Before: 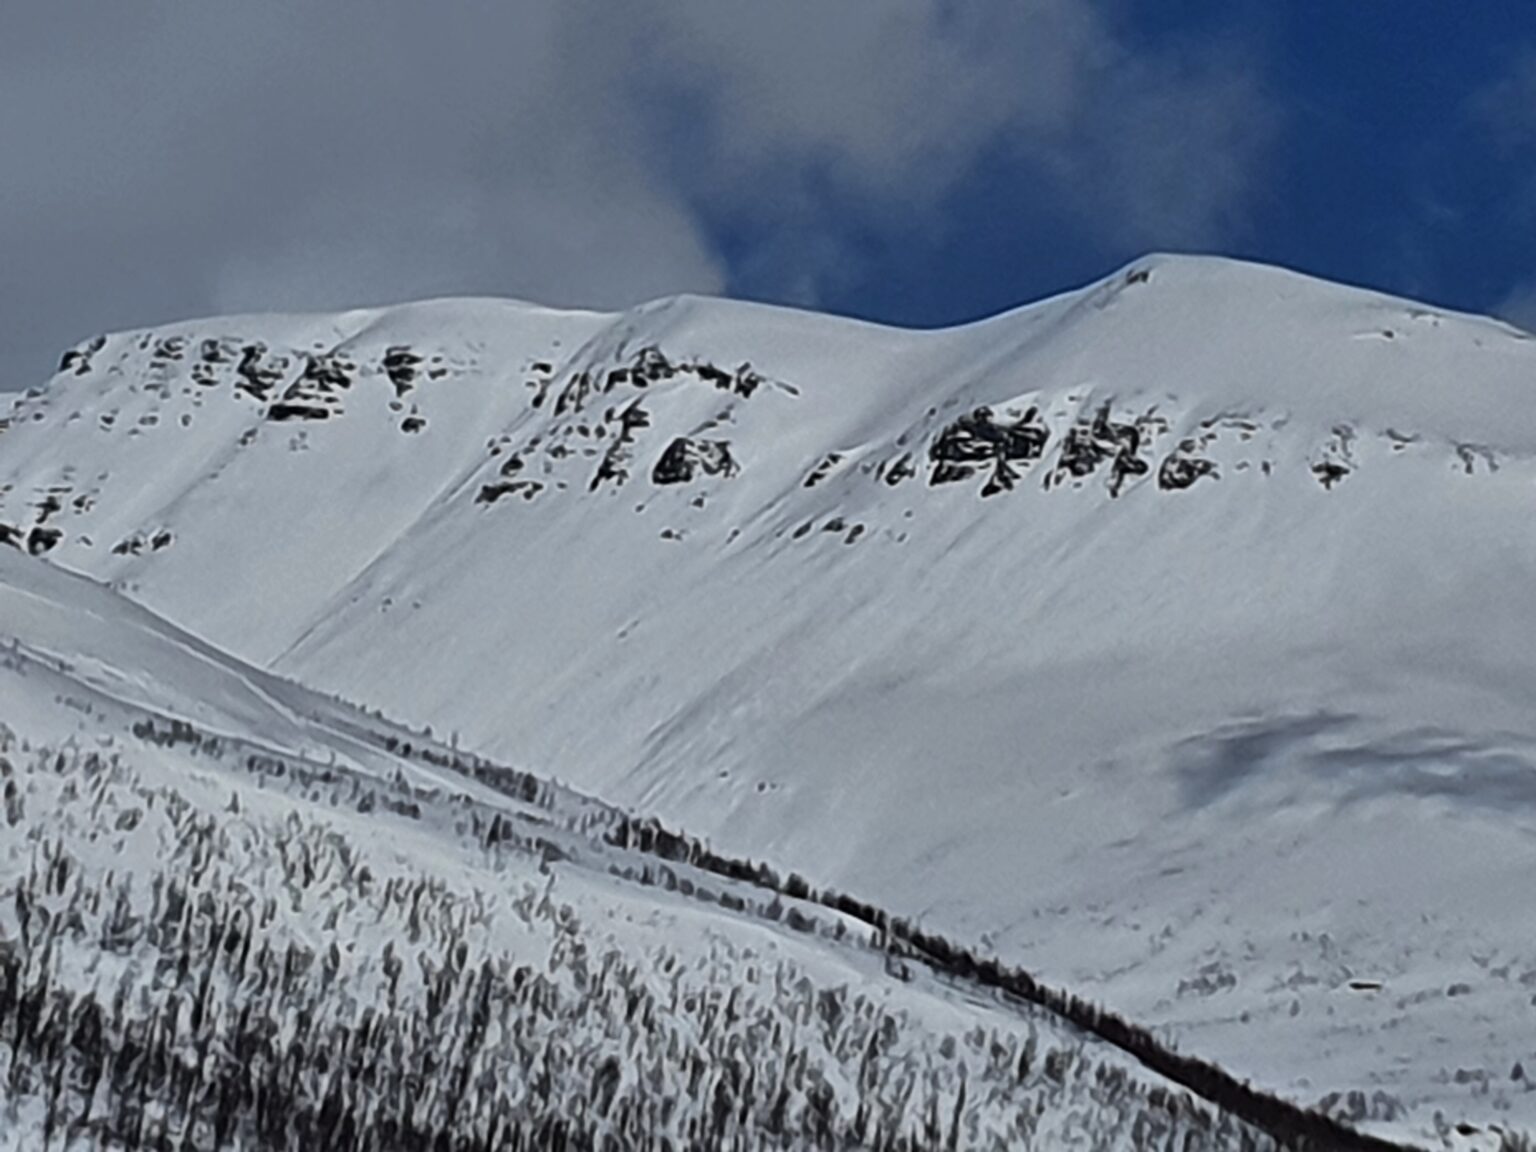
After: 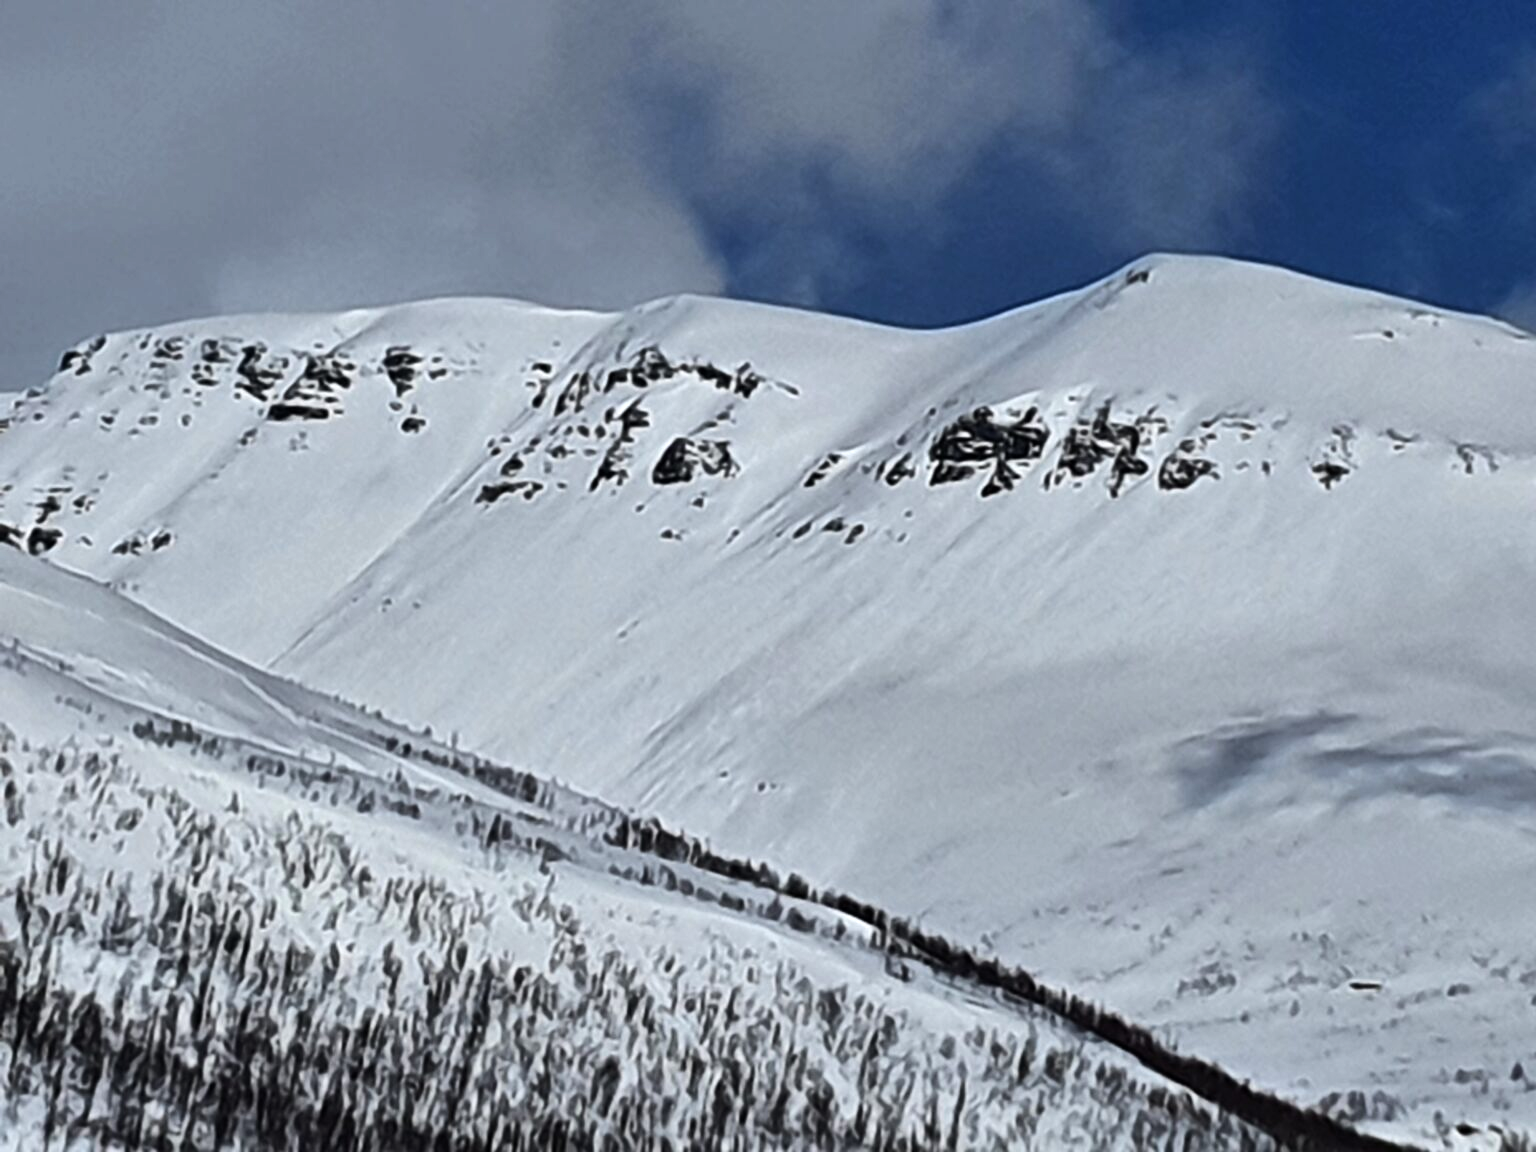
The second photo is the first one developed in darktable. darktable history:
exposure: exposure 0.202 EV, compensate highlight preservation false
tone equalizer: -8 EV -0.429 EV, -7 EV -0.394 EV, -6 EV -0.332 EV, -5 EV -0.228 EV, -3 EV 0.2 EV, -2 EV 0.32 EV, -1 EV 0.366 EV, +0 EV 0.43 EV, edges refinement/feathering 500, mask exposure compensation -1.57 EV, preserve details no
